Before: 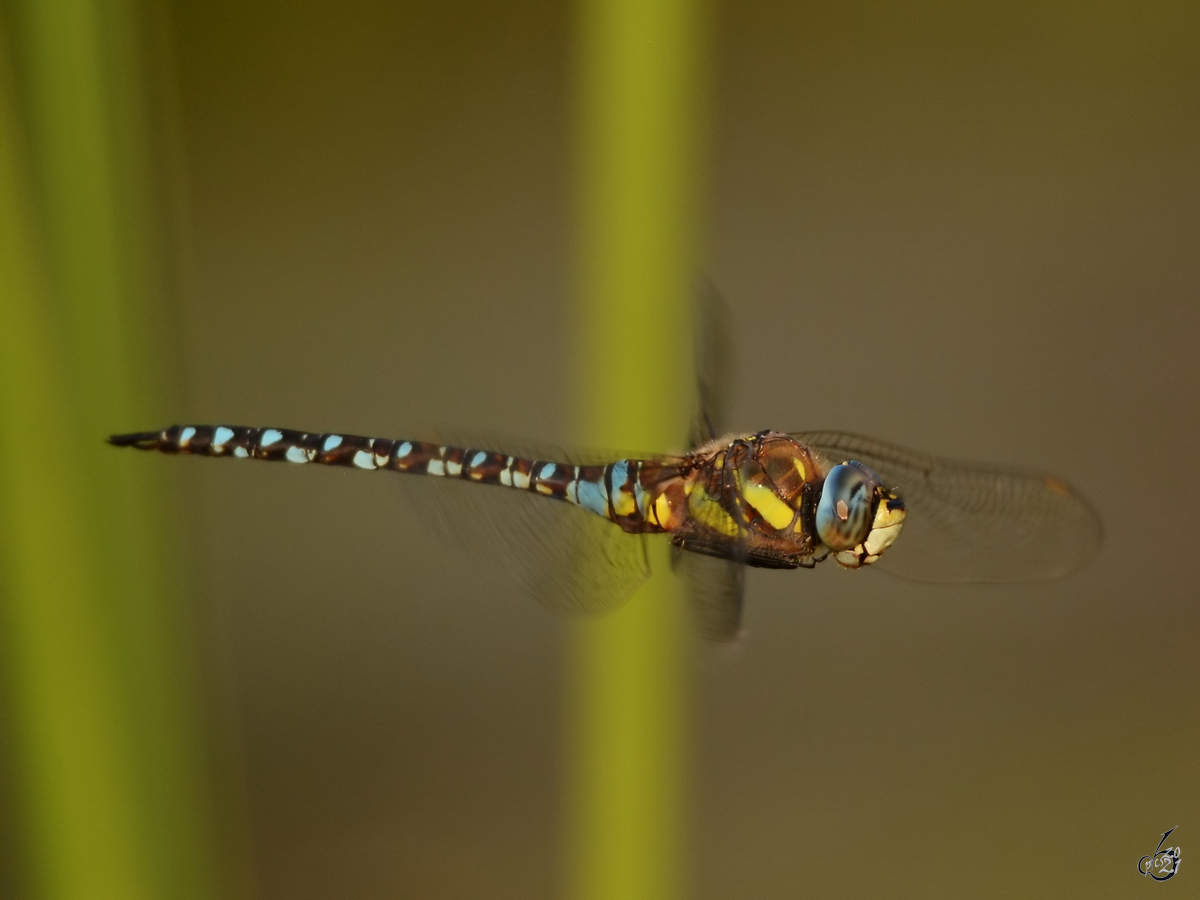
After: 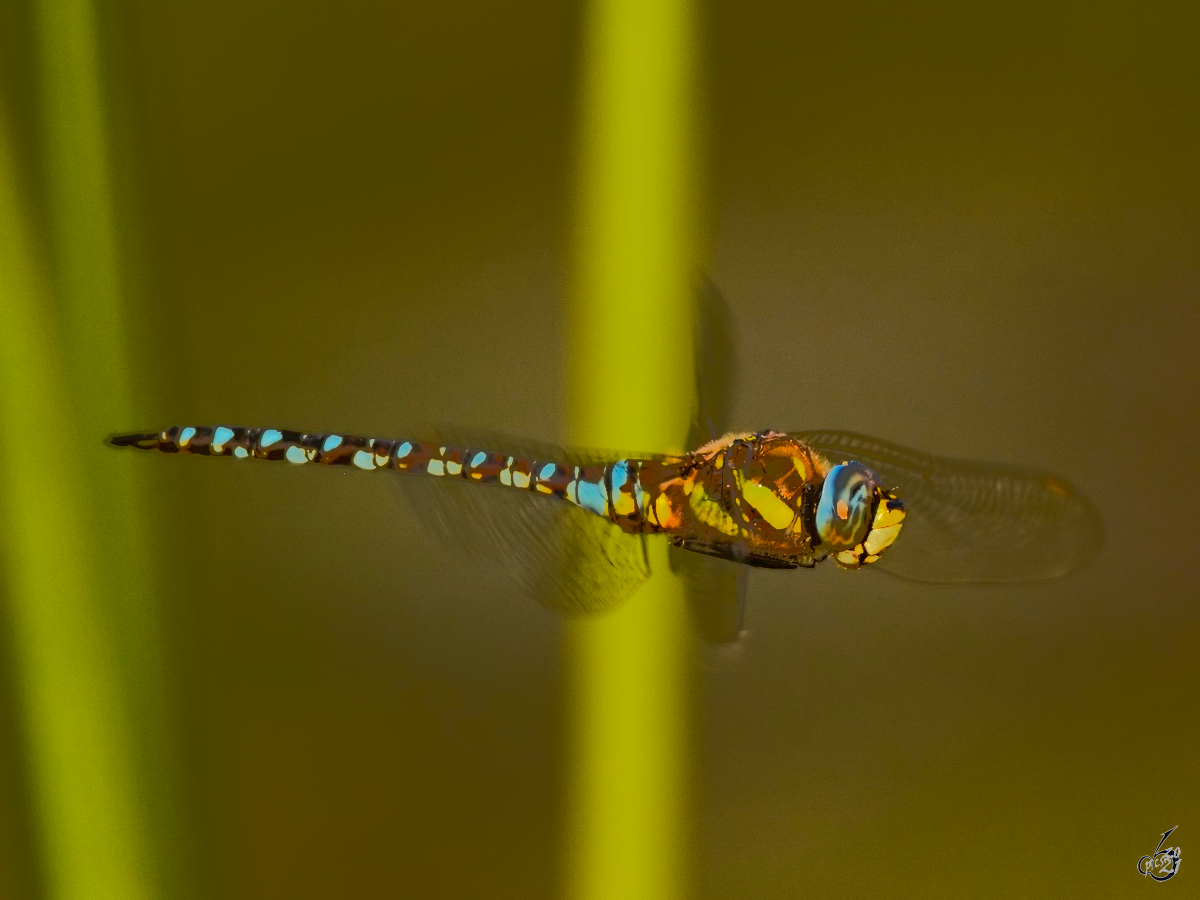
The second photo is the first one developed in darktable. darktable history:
color balance rgb: perceptual saturation grading › global saturation 37.203%, perceptual saturation grading › shadows 35.492%, global vibrance 20%
tone curve: curves: ch0 [(0, 0) (0.003, 0.013) (0.011, 0.02) (0.025, 0.037) (0.044, 0.068) (0.069, 0.108) (0.1, 0.138) (0.136, 0.168) (0.177, 0.203) (0.224, 0.241) (0.277, 0.281) (0.335, 0.328) (0.399, 0.382) (0.468, 0.448) (0.543, 0.519) (0.623, 0.603) (0.709, 0.705) (0.801, 0.808) (0.898, 0.903) (1, 1)], preserve colors none
tone equalizer: -7 EV -0.6 EV, -6 EV 1.02 EV, -5 EV -0.483 EV, -4 EV 0.433 EV, -3 EV 0.443 EV, -2 EV 0.153 EV, -1 EV -0.13 EV, +0 EV -0.372 EV, edges refinement/feathering 500, mask exposure compensation -1.57 EV, preserve details no
